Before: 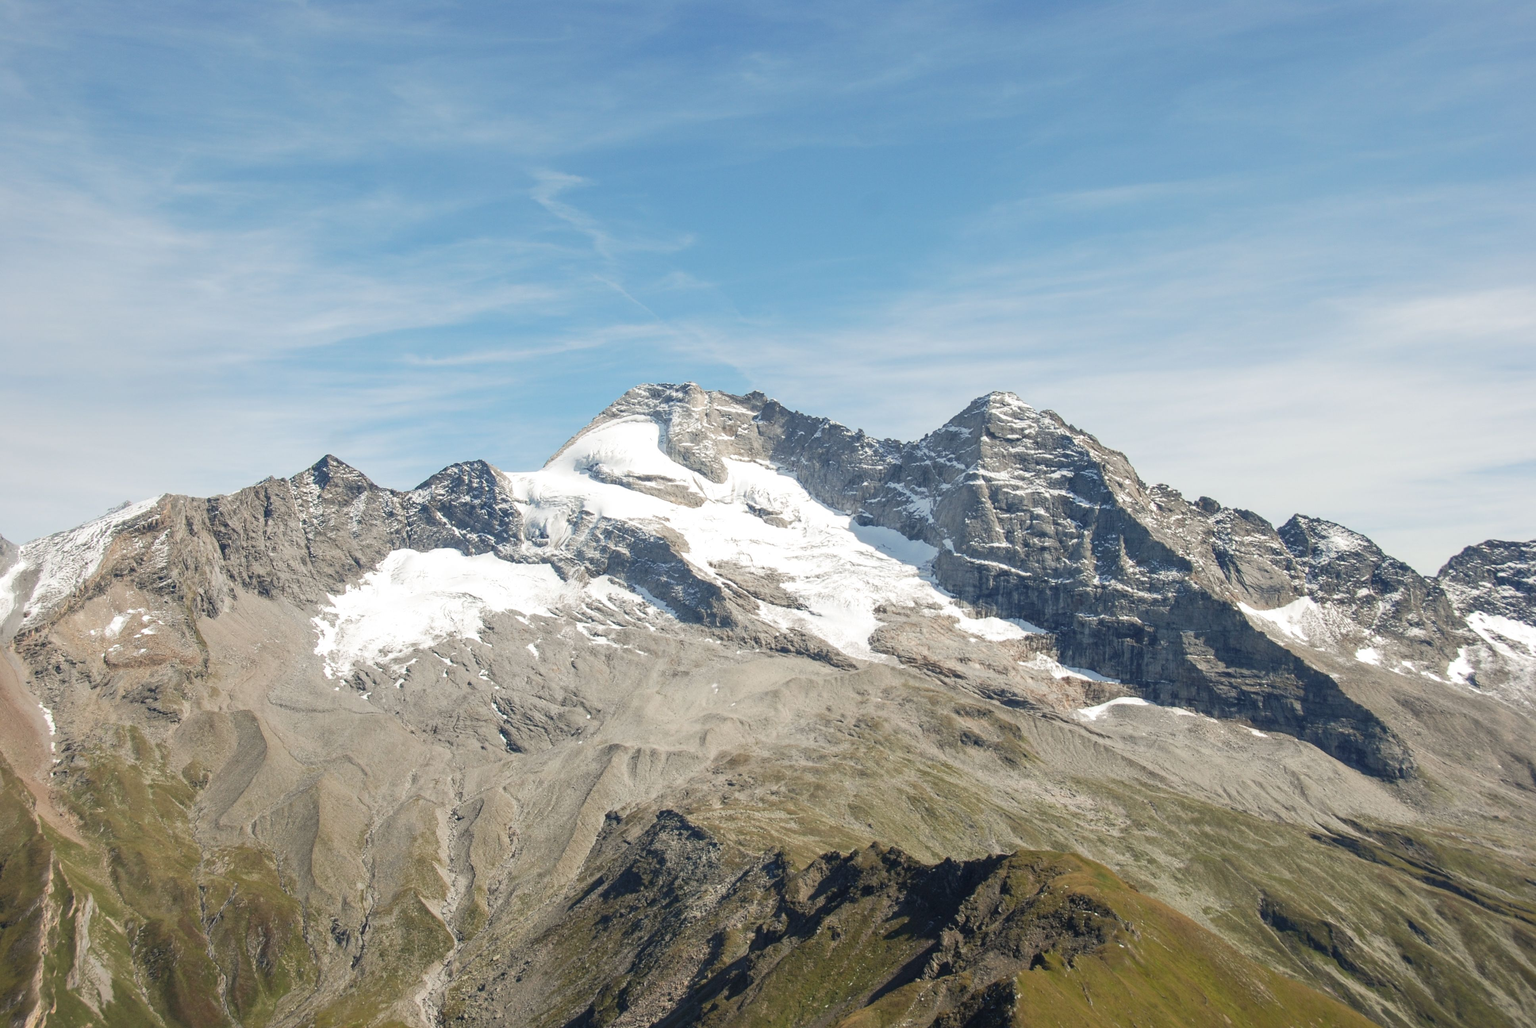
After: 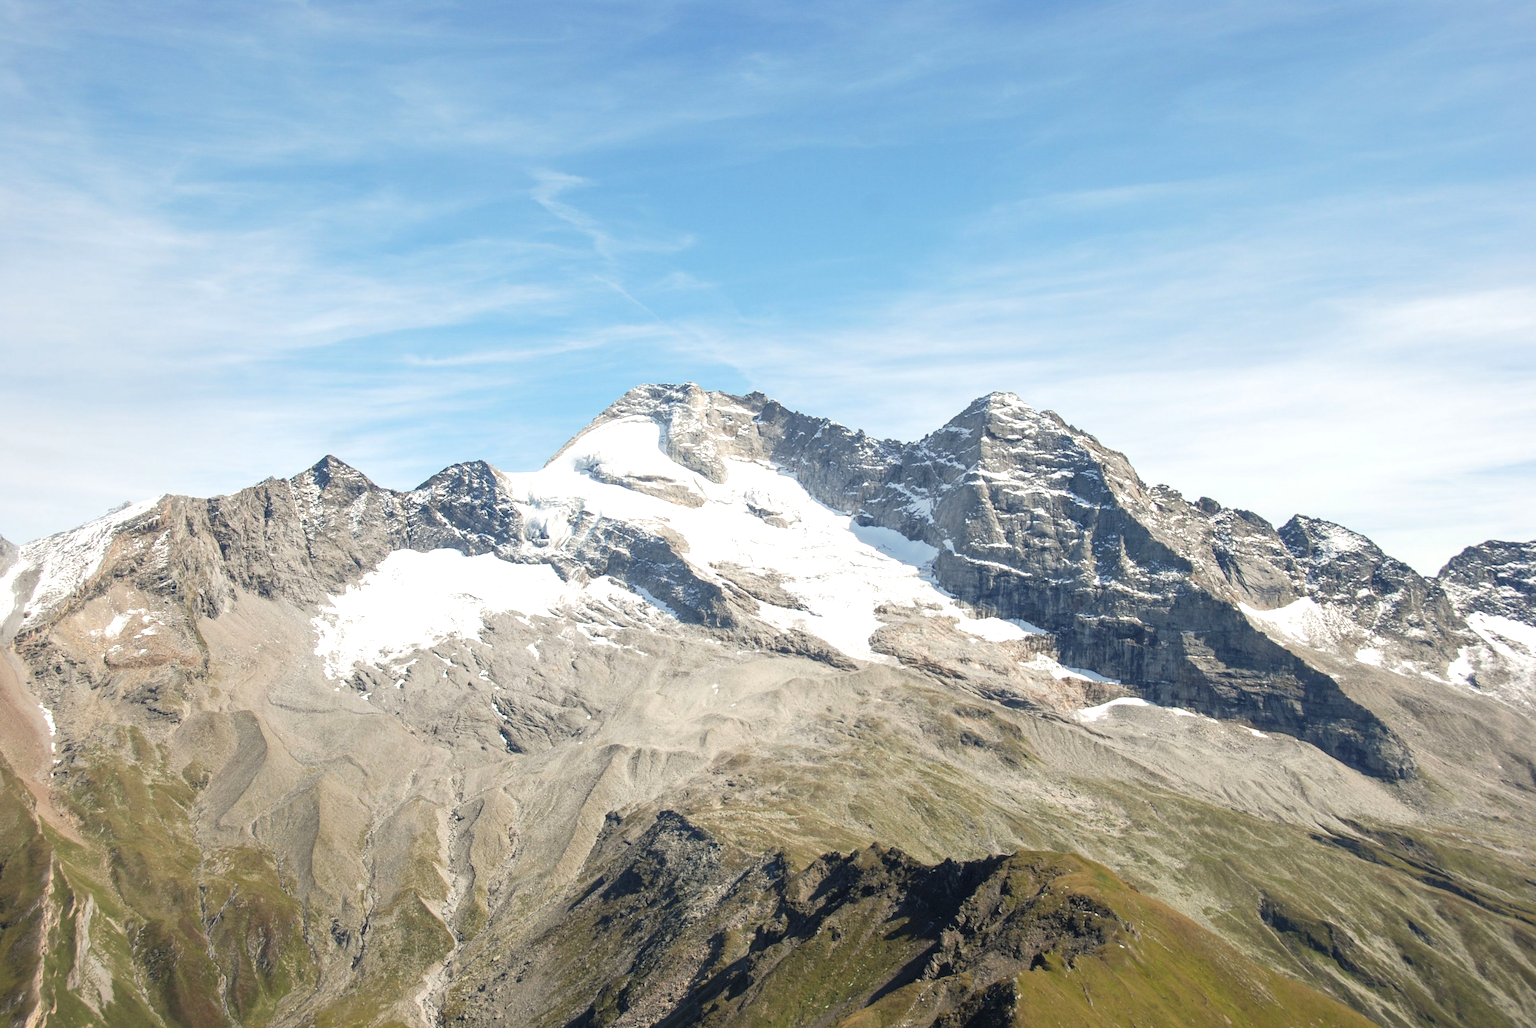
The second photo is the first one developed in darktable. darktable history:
tone equalizer: -8 EV -0.453 EV, -7 EV -0.388 EV, -6 EV -0.294 EV, -5 EV -0.256 EV, -3 EV 0.251 EV, -2 EV 0.35 EV, -1 EV 0.401 EV, +0 EV 0.425 EV
